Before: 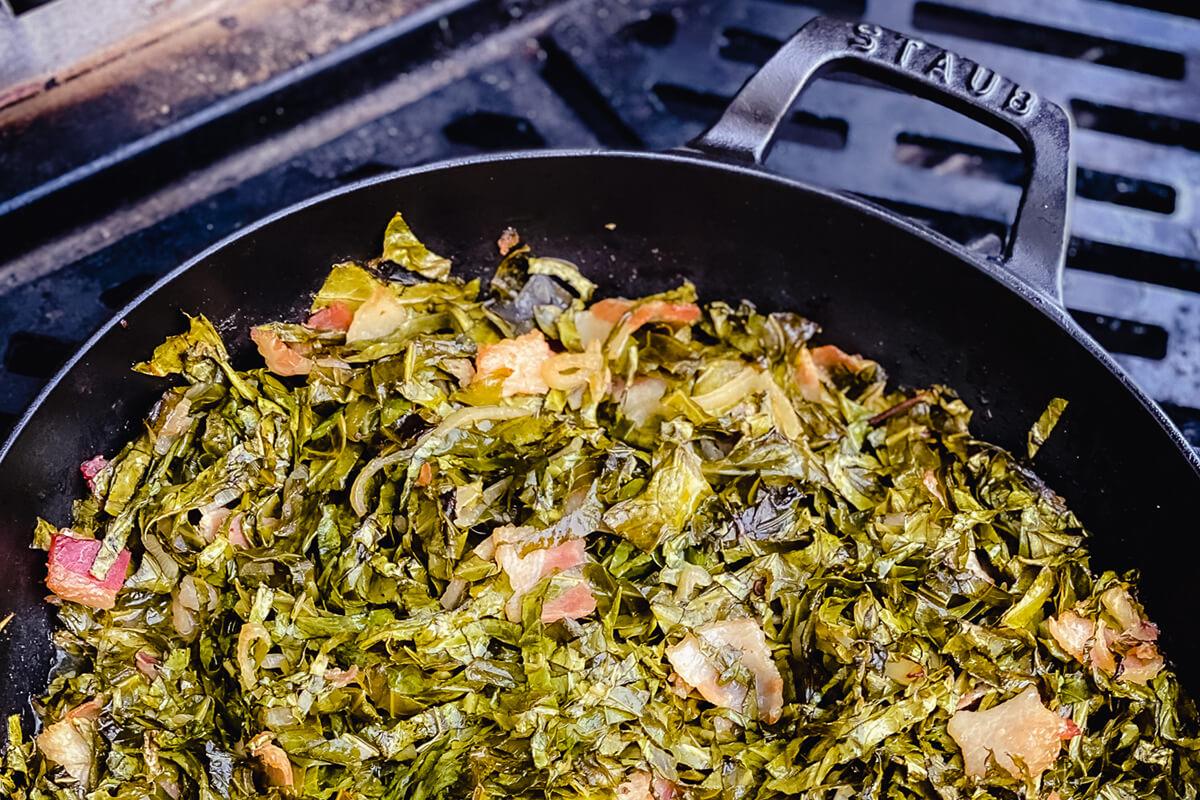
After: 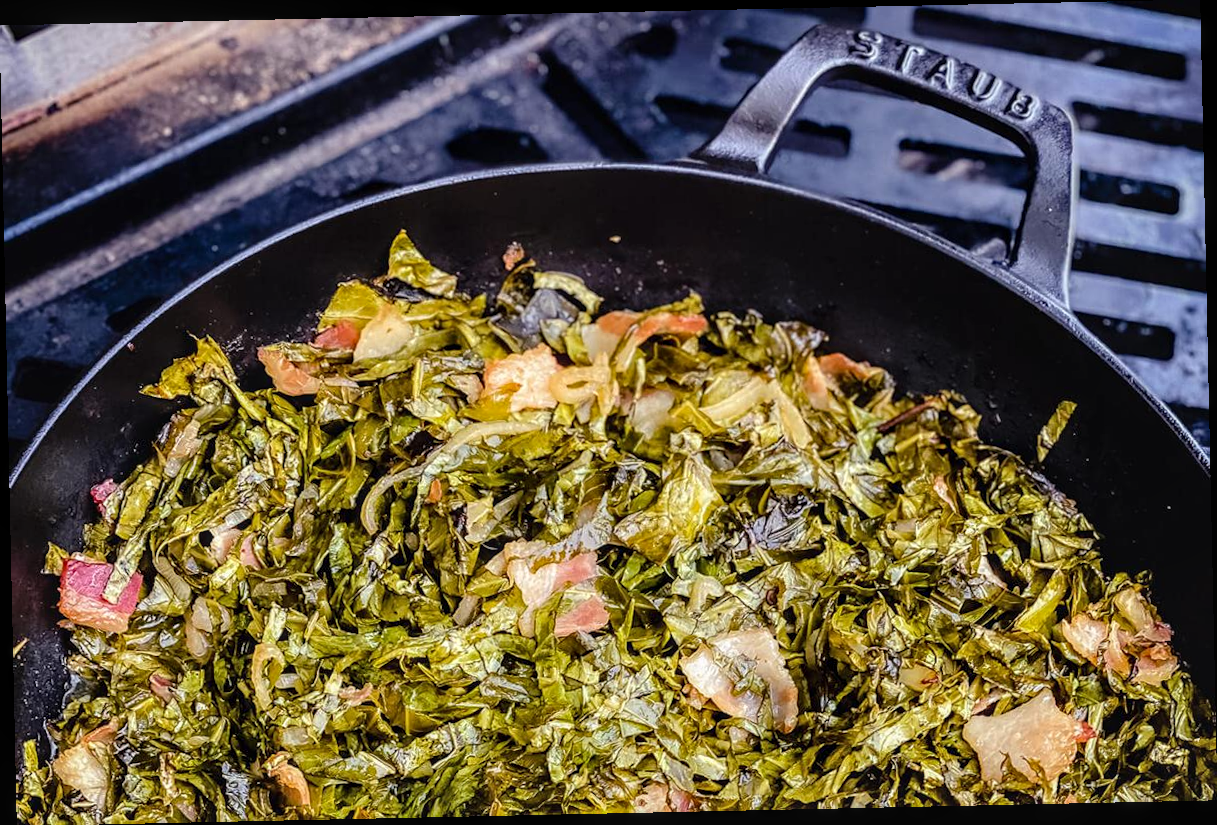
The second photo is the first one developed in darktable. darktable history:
rotate and perspective: rotation -1.24°, automatic cropping off
local contrast: on, module defaults
